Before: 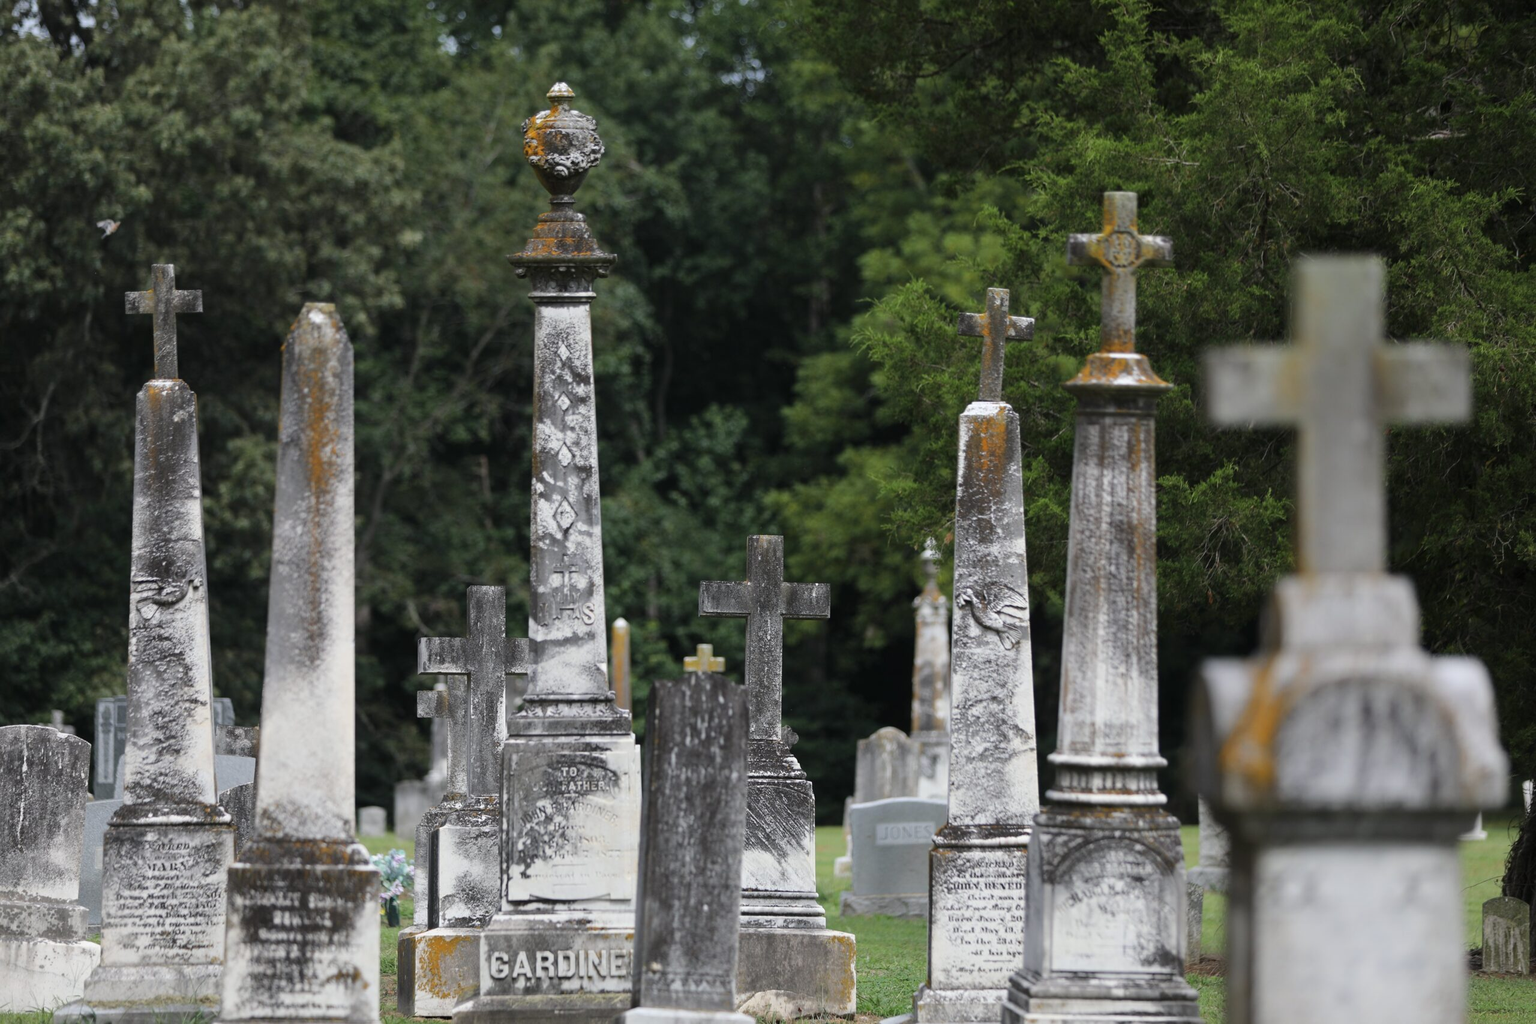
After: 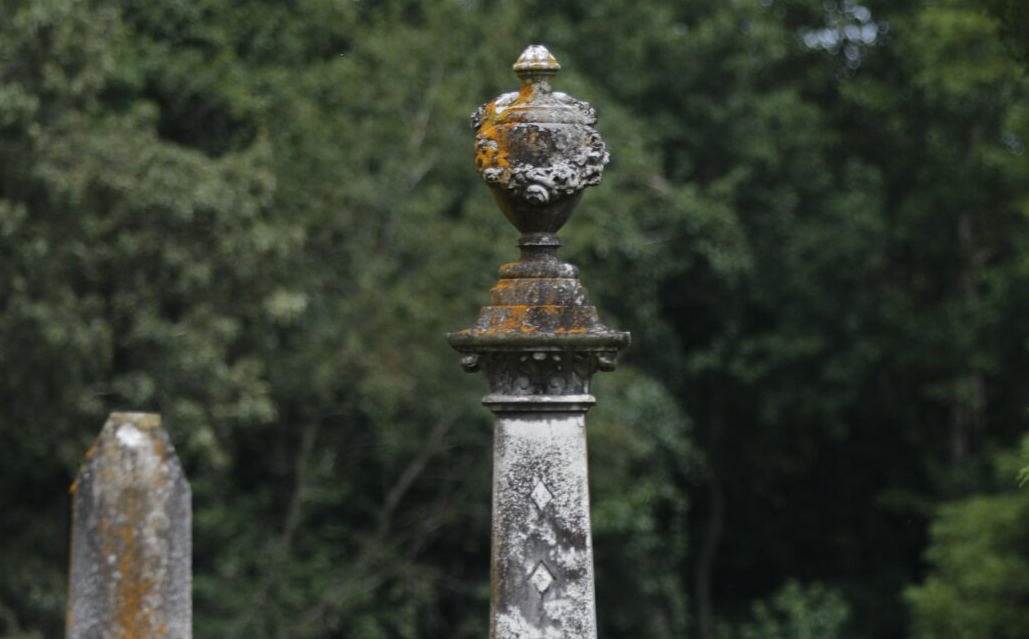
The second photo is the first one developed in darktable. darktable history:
crop: left 15.554%, top 5.428%, right 44.215%, bottom 57.108%
